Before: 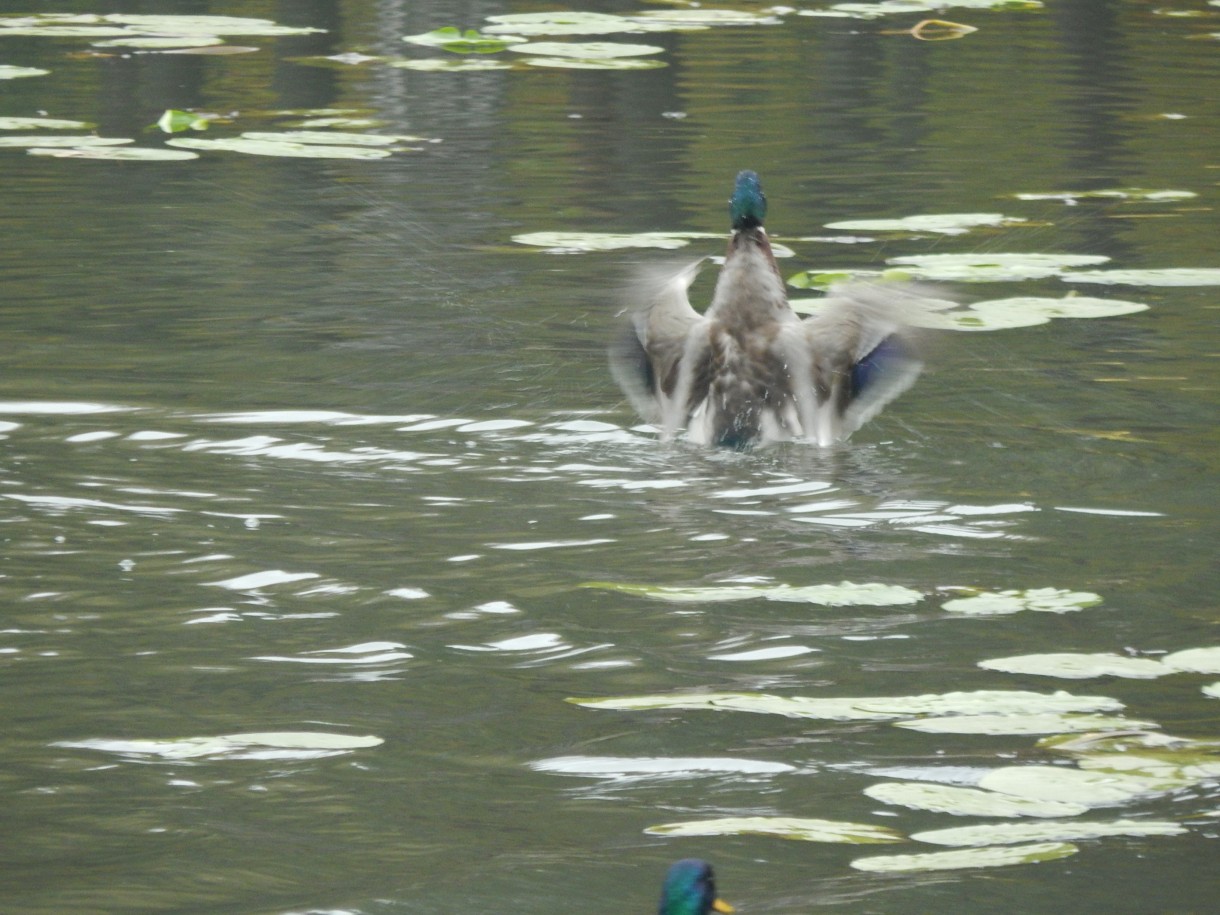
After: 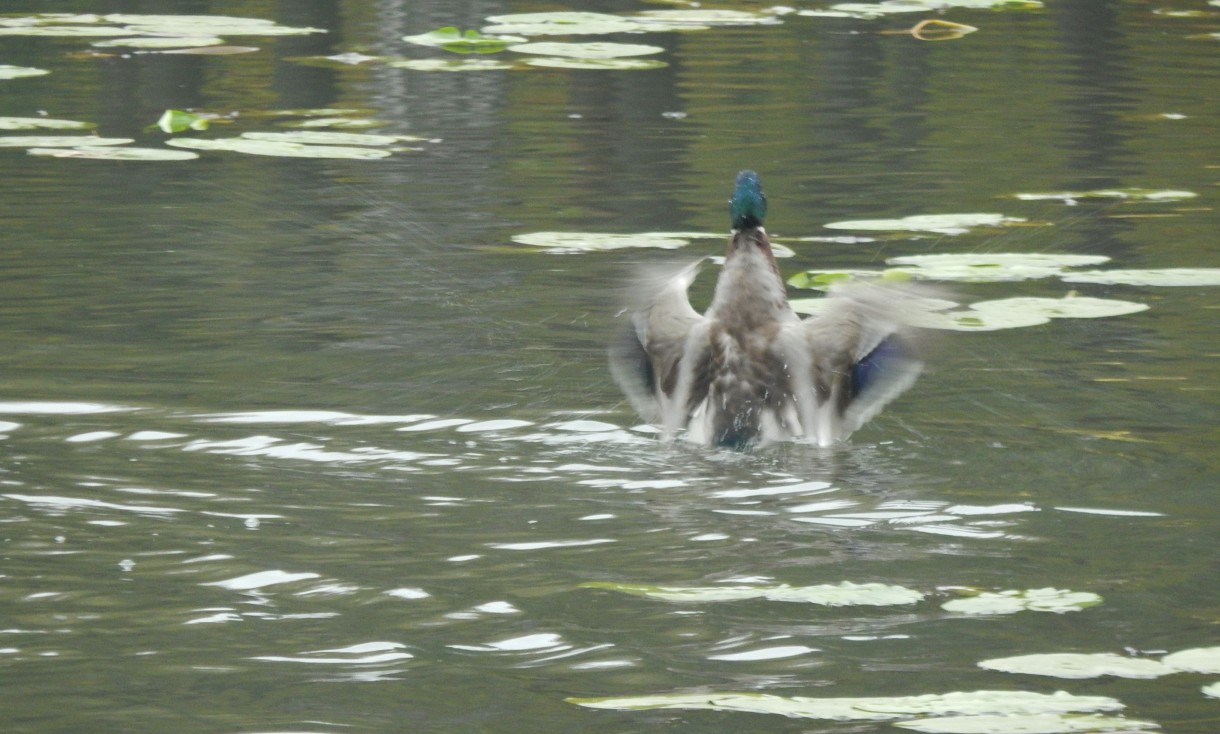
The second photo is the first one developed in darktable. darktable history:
crop: bottom 19.707%
